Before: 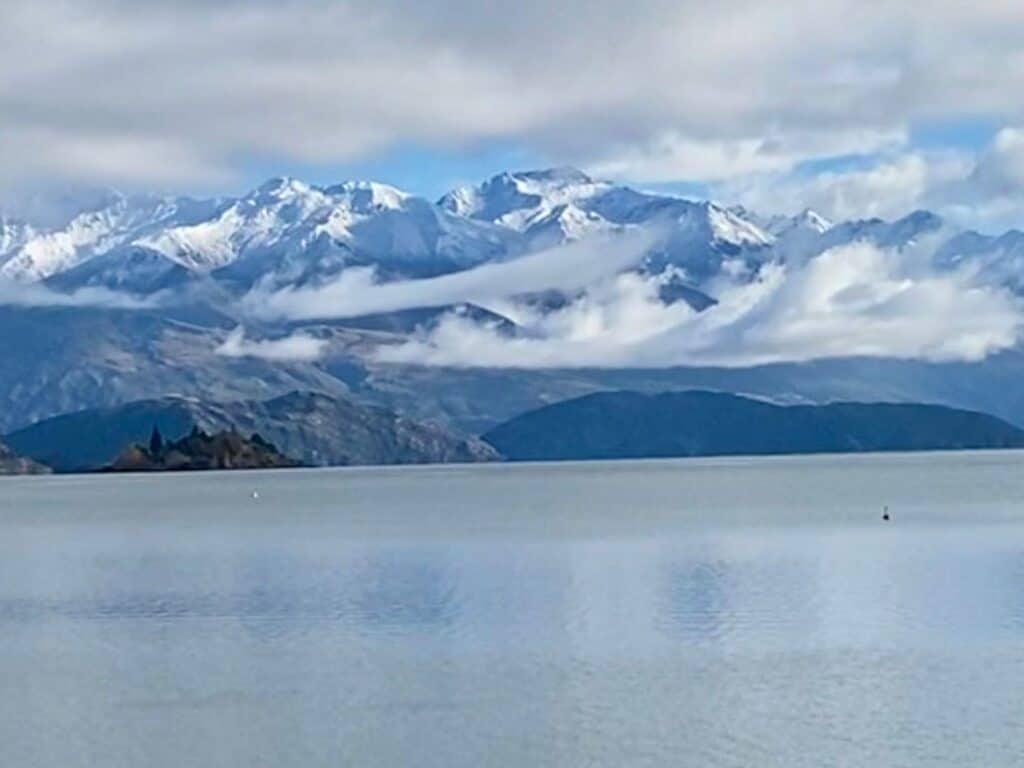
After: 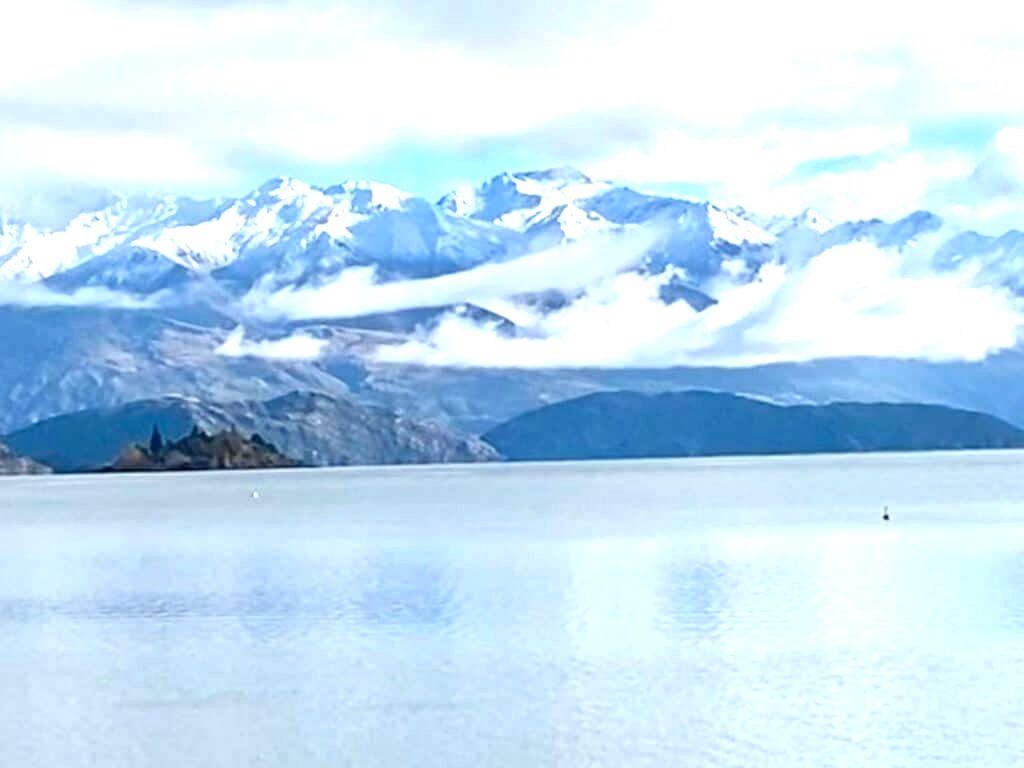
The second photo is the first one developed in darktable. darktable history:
exposure: exposure 1.143 EV, compensate highlight preservation false
